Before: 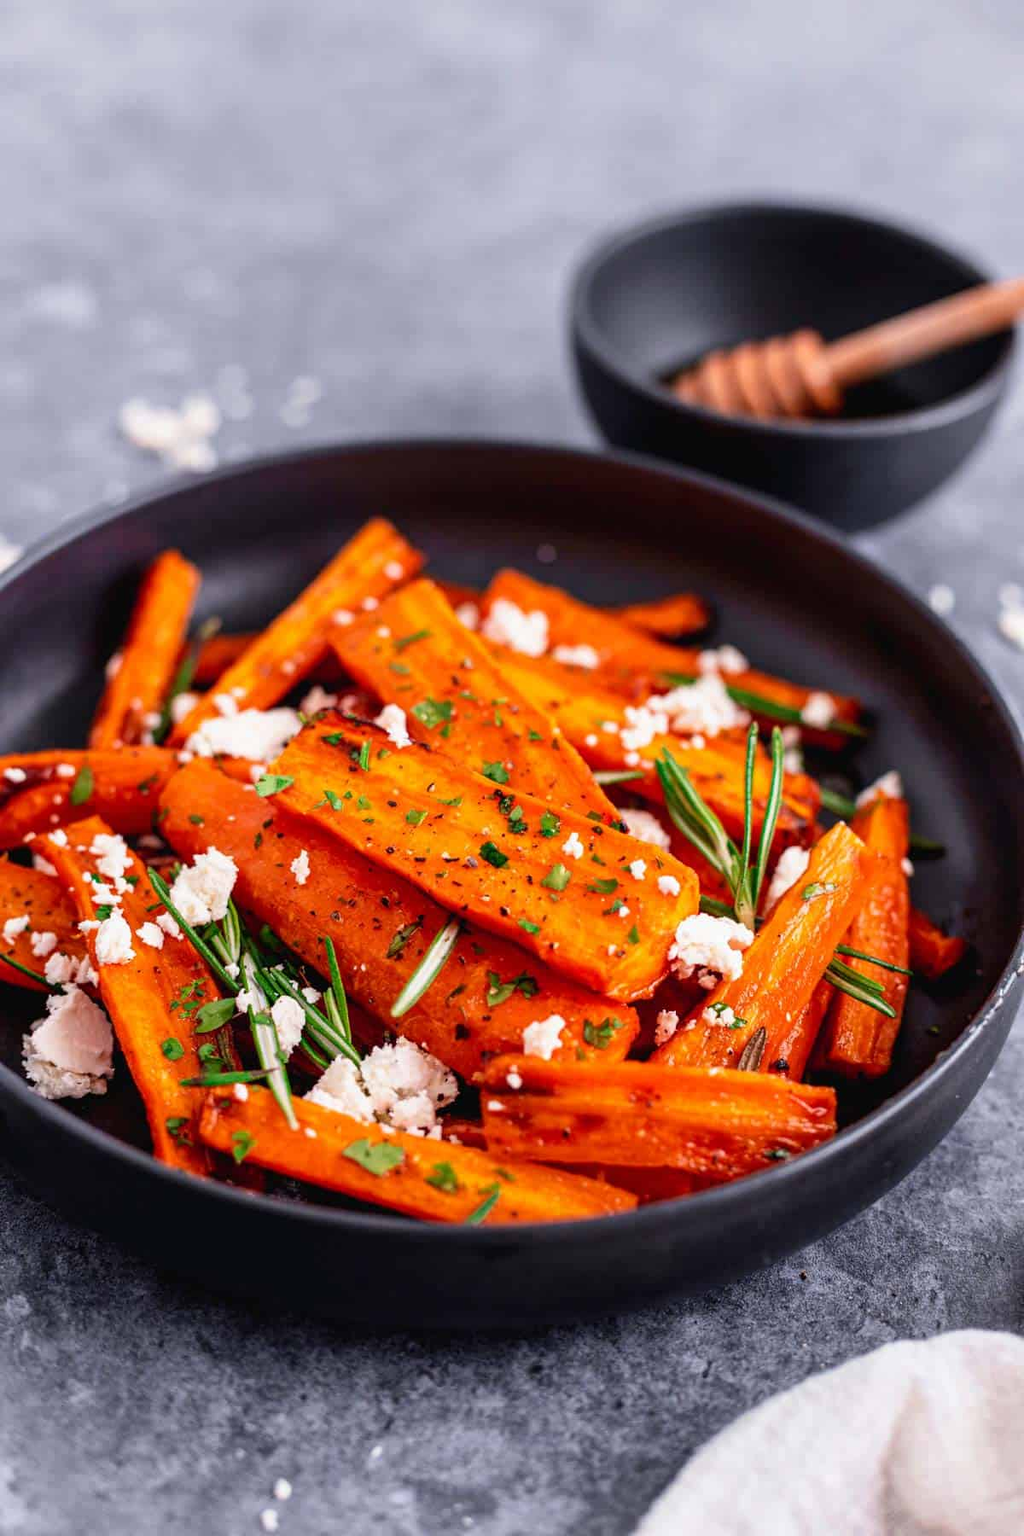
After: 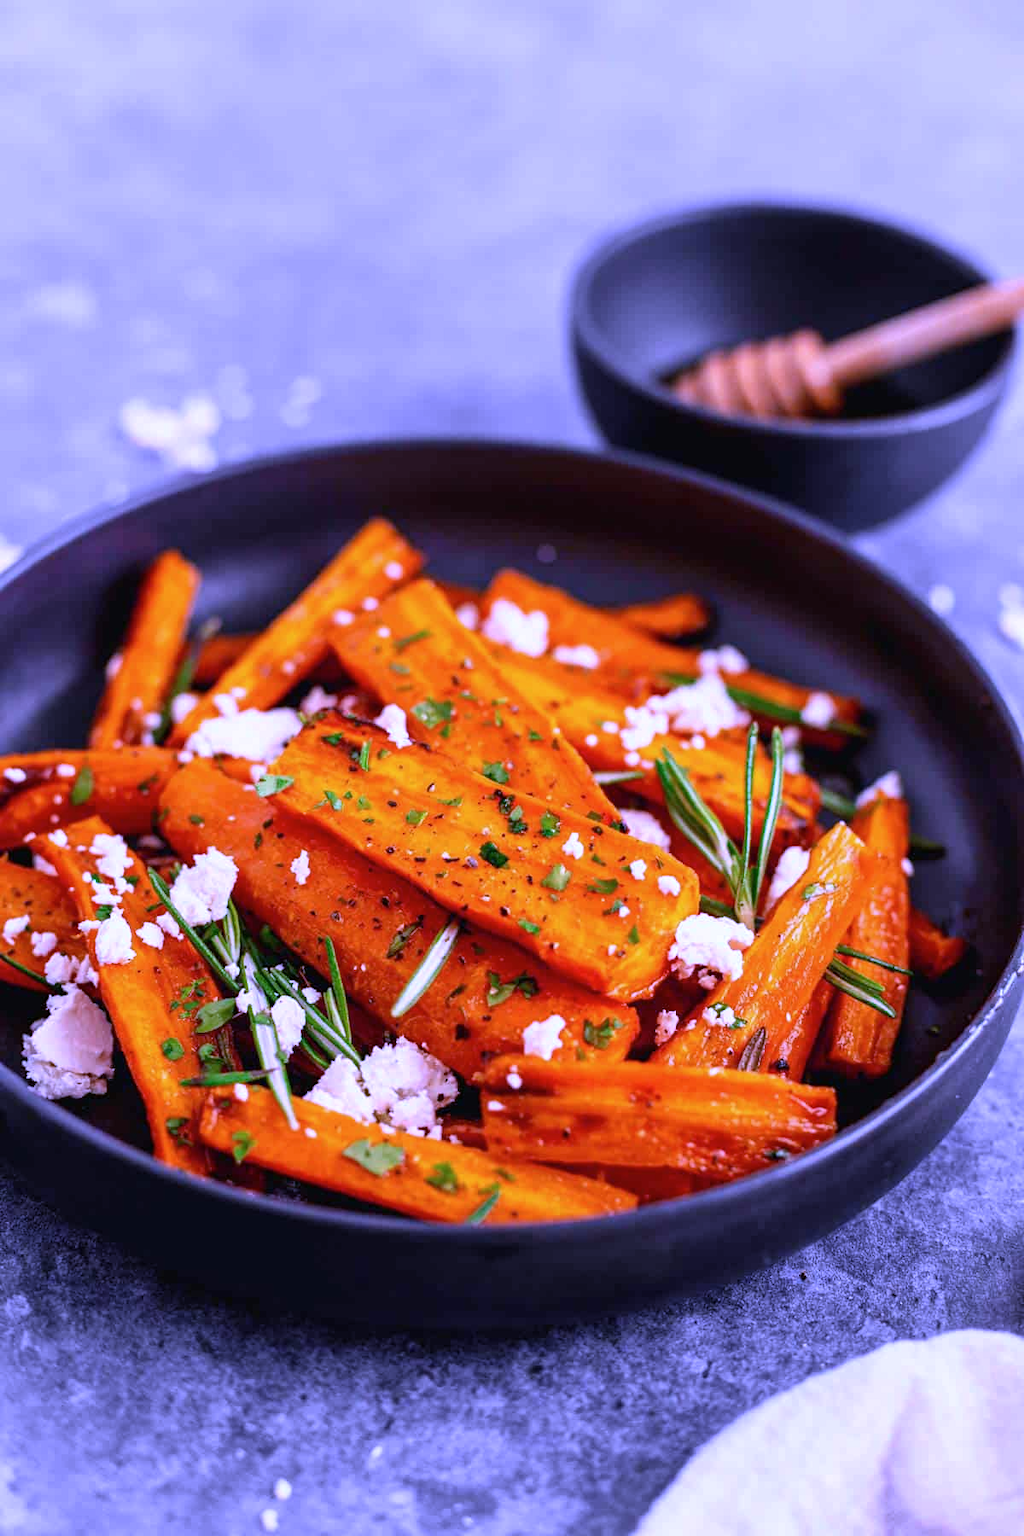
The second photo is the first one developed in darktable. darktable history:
contrast brightness saturation: saturation -0.05
white balance: red 0.98, blue 1.61
